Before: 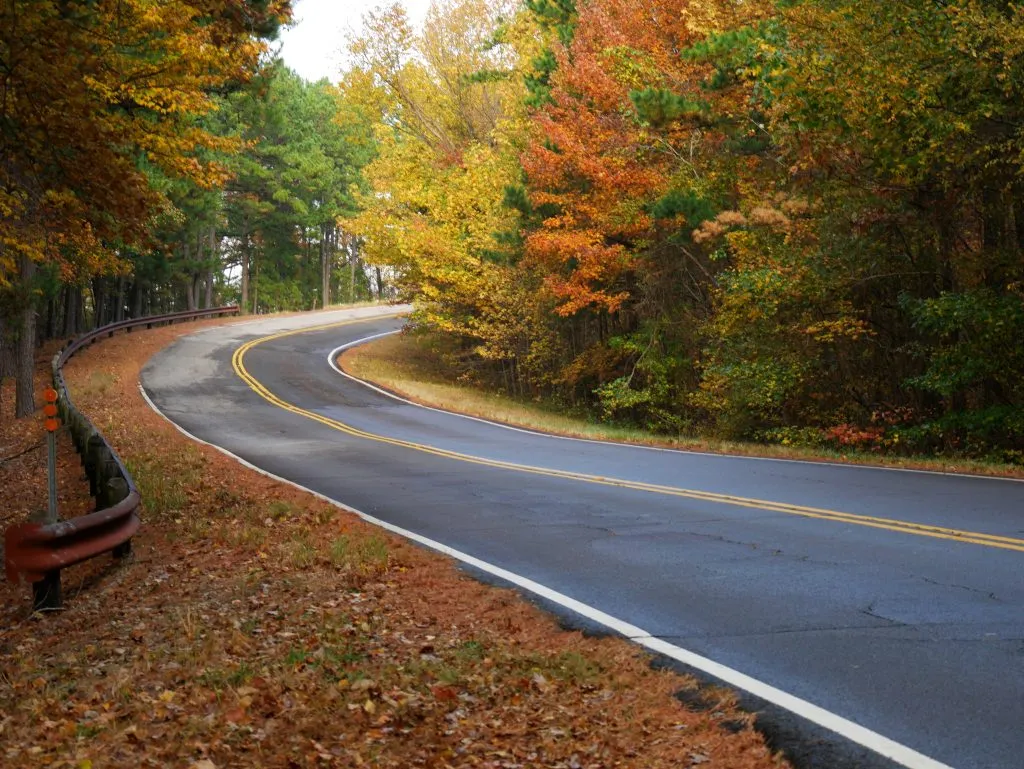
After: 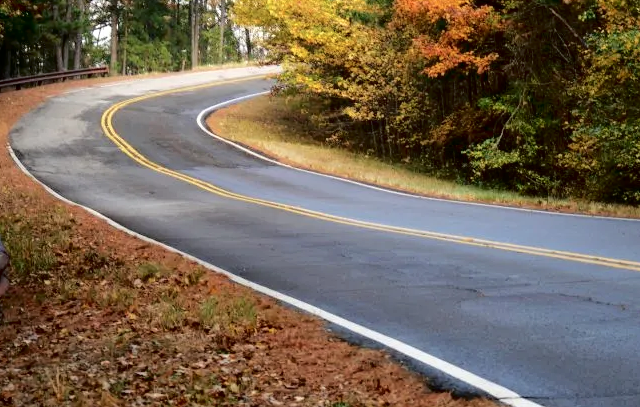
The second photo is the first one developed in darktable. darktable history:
crop: left 12.837%, top 31.208%, right 24.631%, bottom 15.865%
tone curve: curves: ch0 [(0, 0) (0.003, 0) (0.011, 0.001) (0.025, 0.001) (0.044, 0.002) (0.069, 0.007) (0.1, 0.015) (0.136, 0.027) (0.177, 0.066) (0.224, 0.122) (0.277, 0.219) (0.335, 0.327) (0.399, 0.432) (0.468, 0.527) (0.543, 0.615) (0.623, 0.695) (0.709, 0.777) (0.801, 0.874) (0.898, 0.973) (1, 1)], color space Lab, independent channels
